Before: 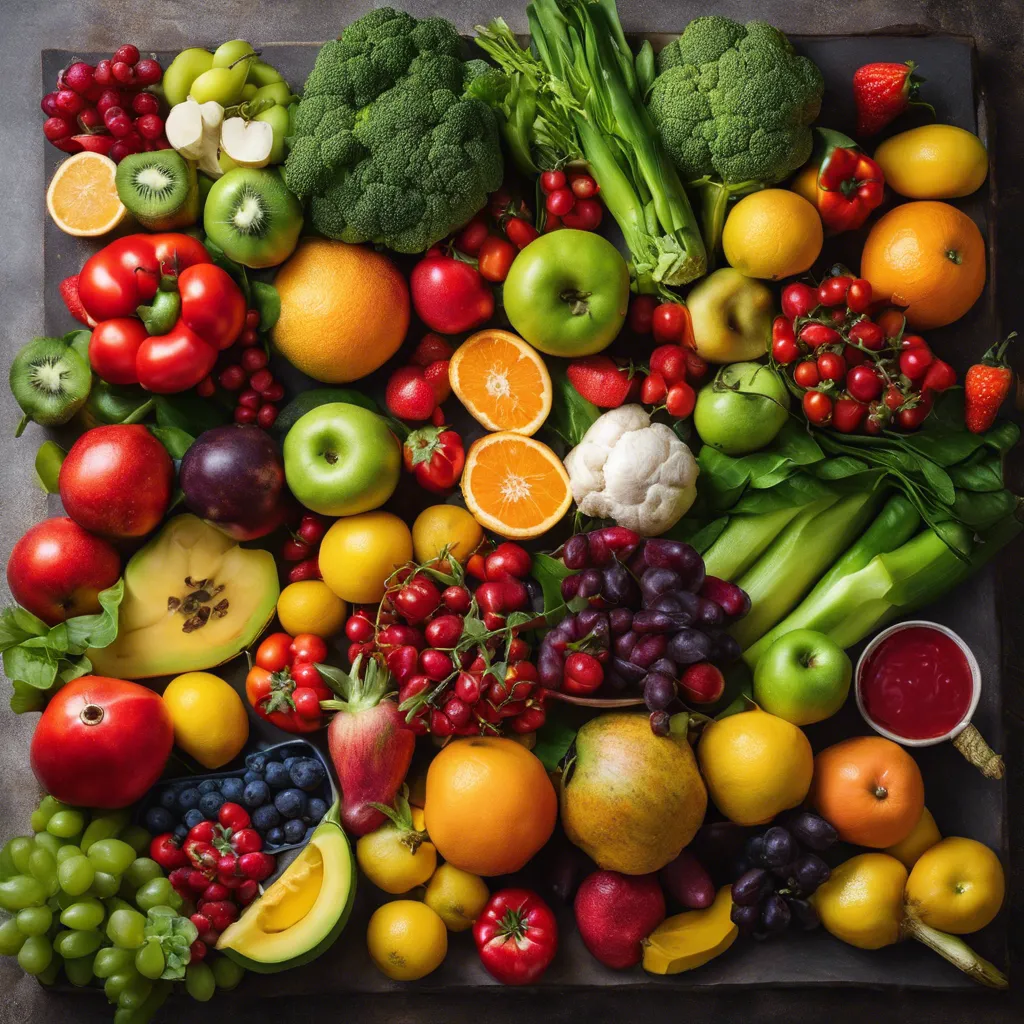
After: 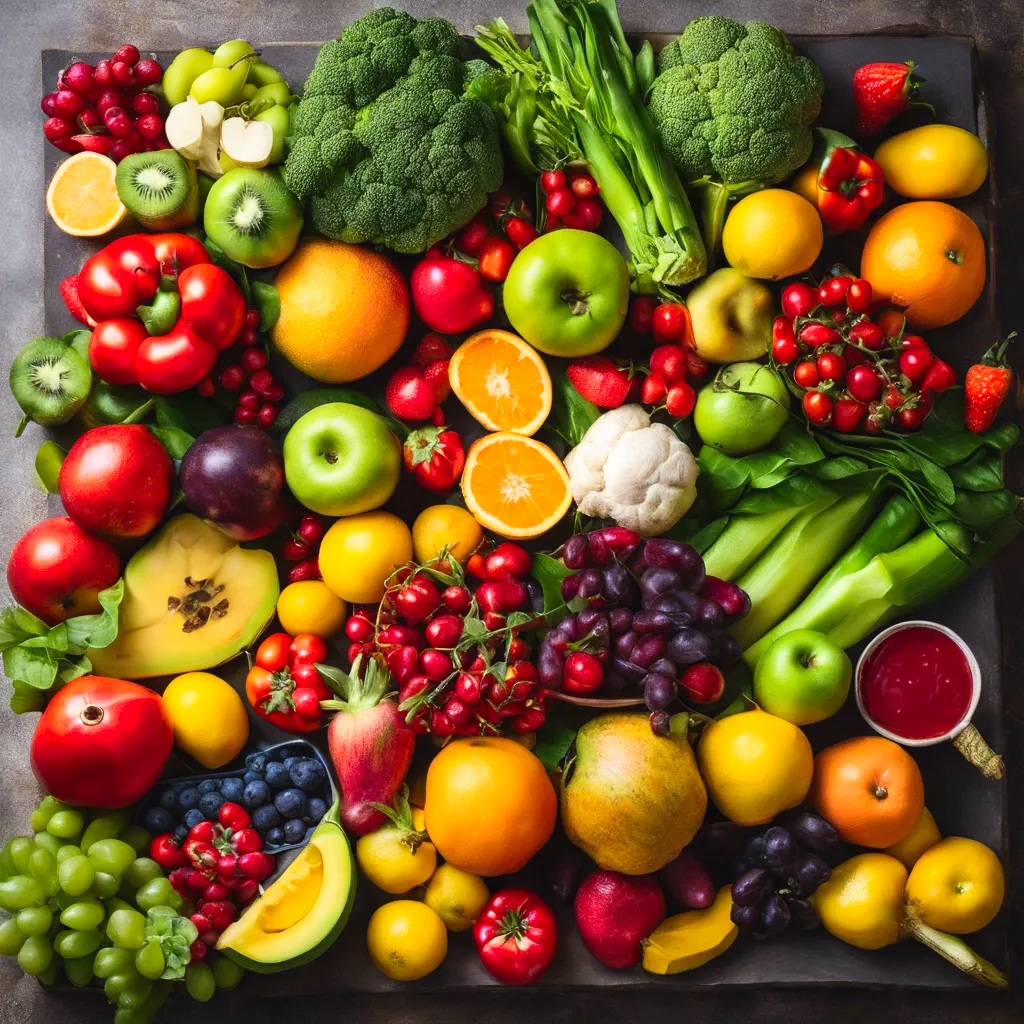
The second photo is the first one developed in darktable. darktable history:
contrast brightness saturation: contrast 0.197, brightness 0.161, saturation 0.228
